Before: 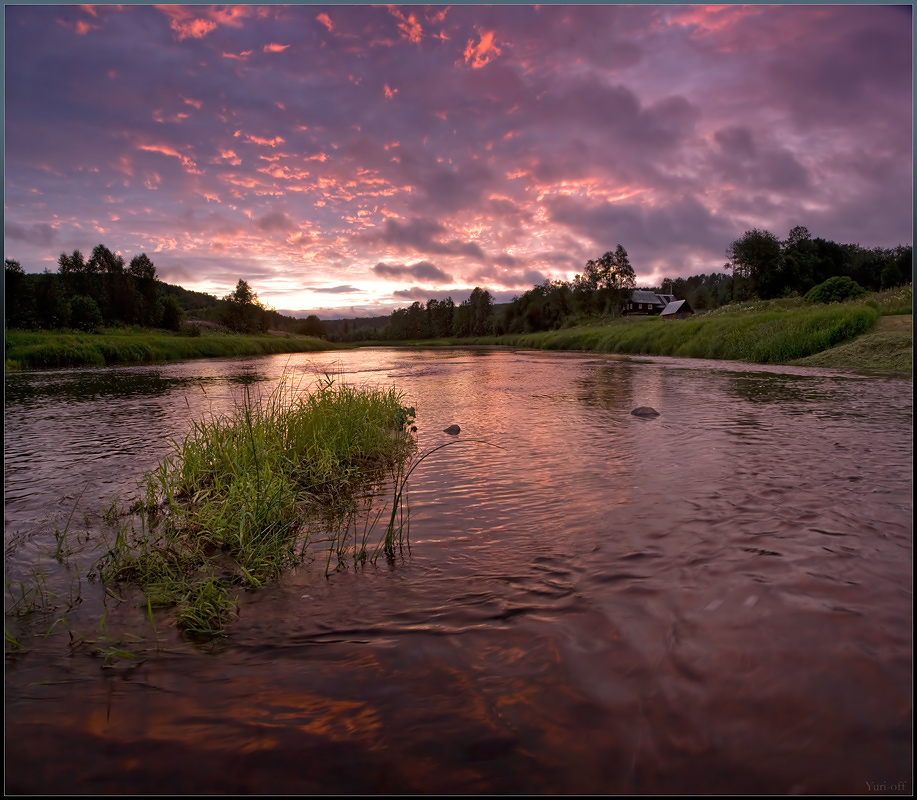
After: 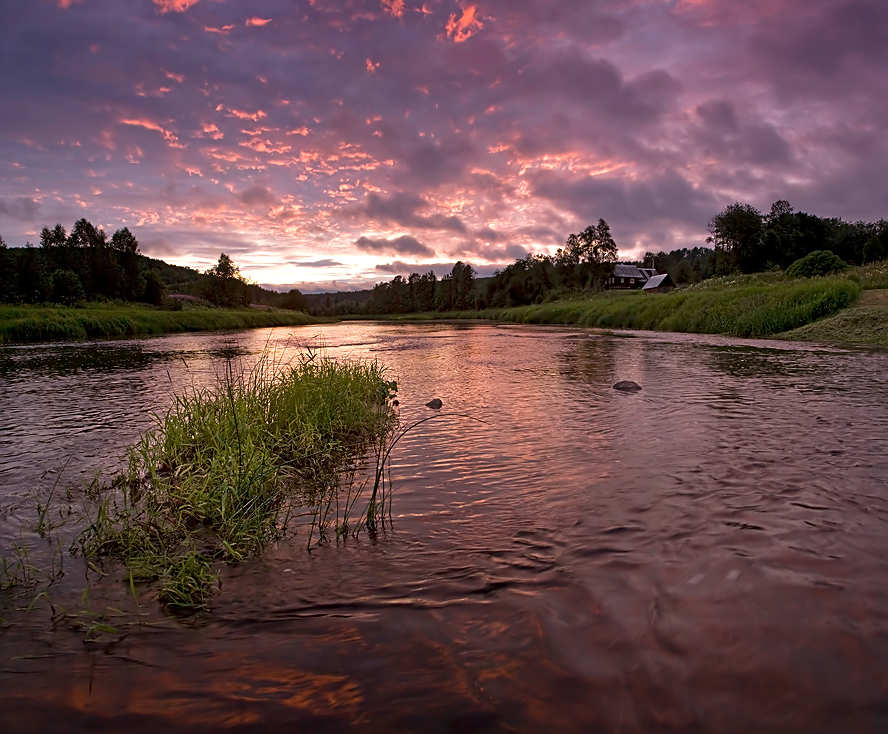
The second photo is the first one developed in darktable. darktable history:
sharpen: on, module defaults
local contrast: mode bilateral grid, contrast 100, coarseness 100, detail 108%, midtone range 0.2
crop: left 1.964%, top 3.251%, right 1.122%, bottom 4.933%
